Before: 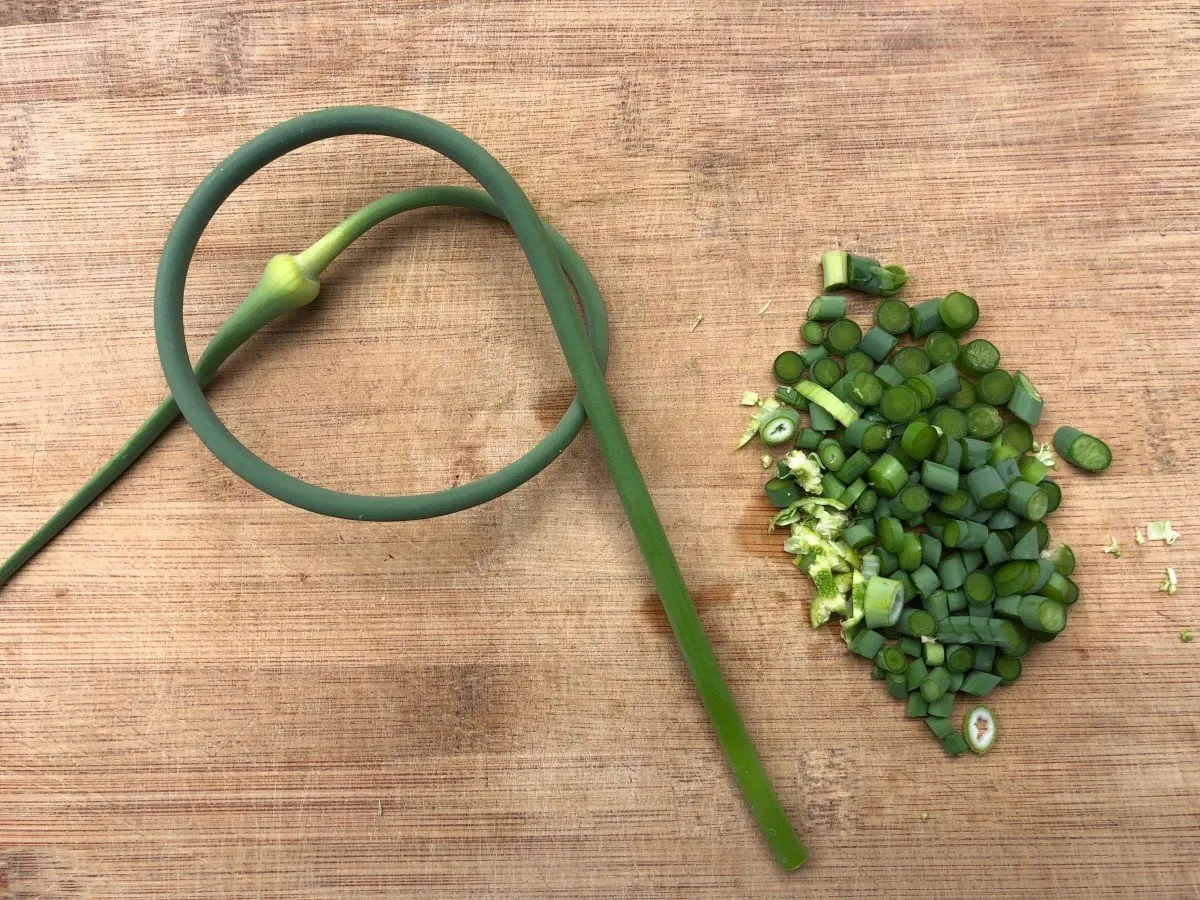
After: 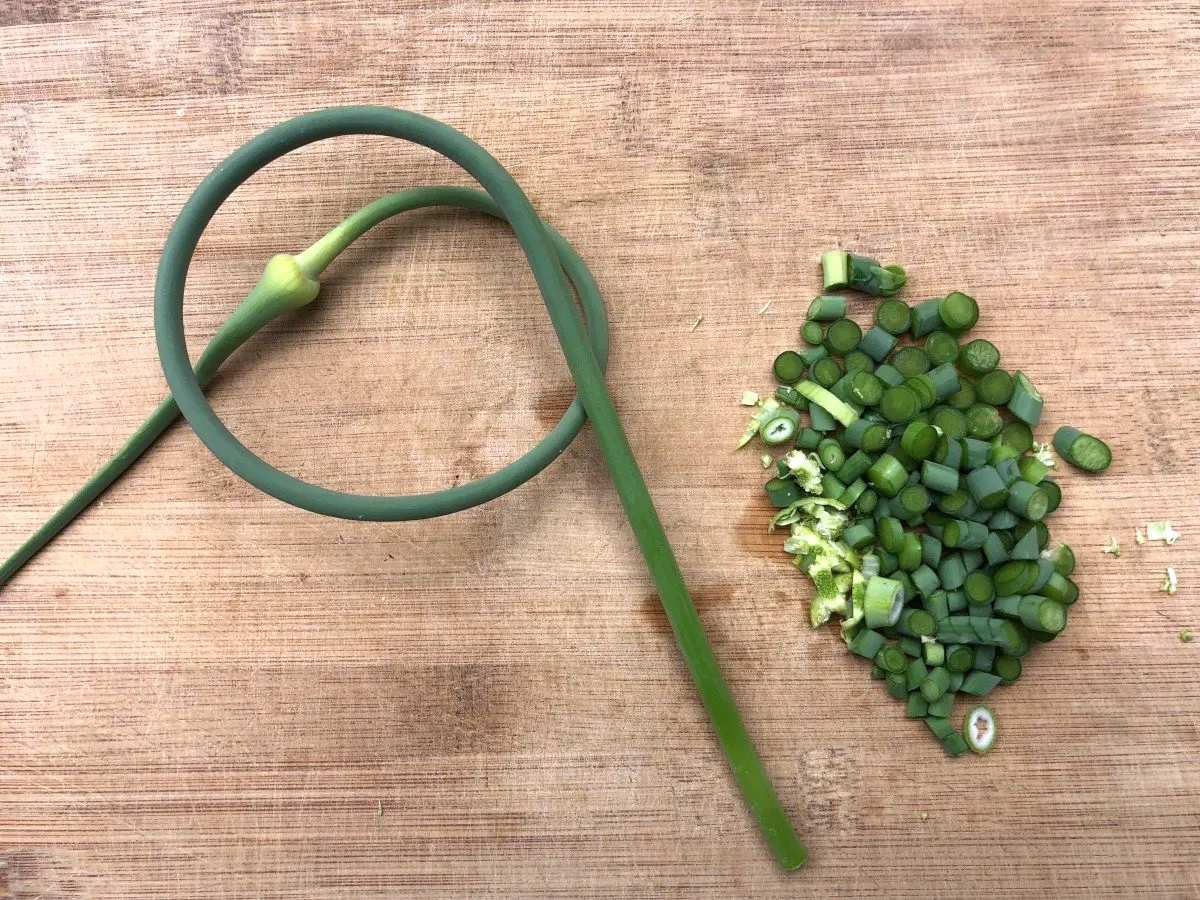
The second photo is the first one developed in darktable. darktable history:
shadows and highlights: shadows -12.5, white point adjustment 4, highlights 28.33
color calibration: illuminant as shot in camera, x 0.358, y 0.373, temperature 4628.91 K
